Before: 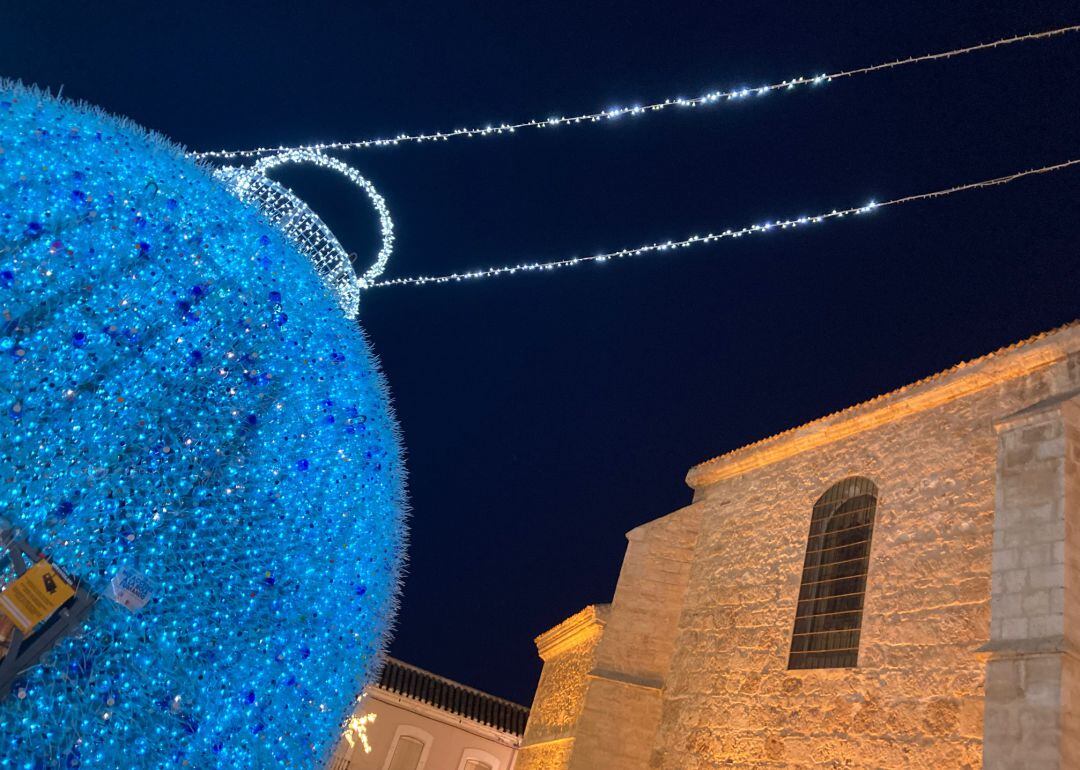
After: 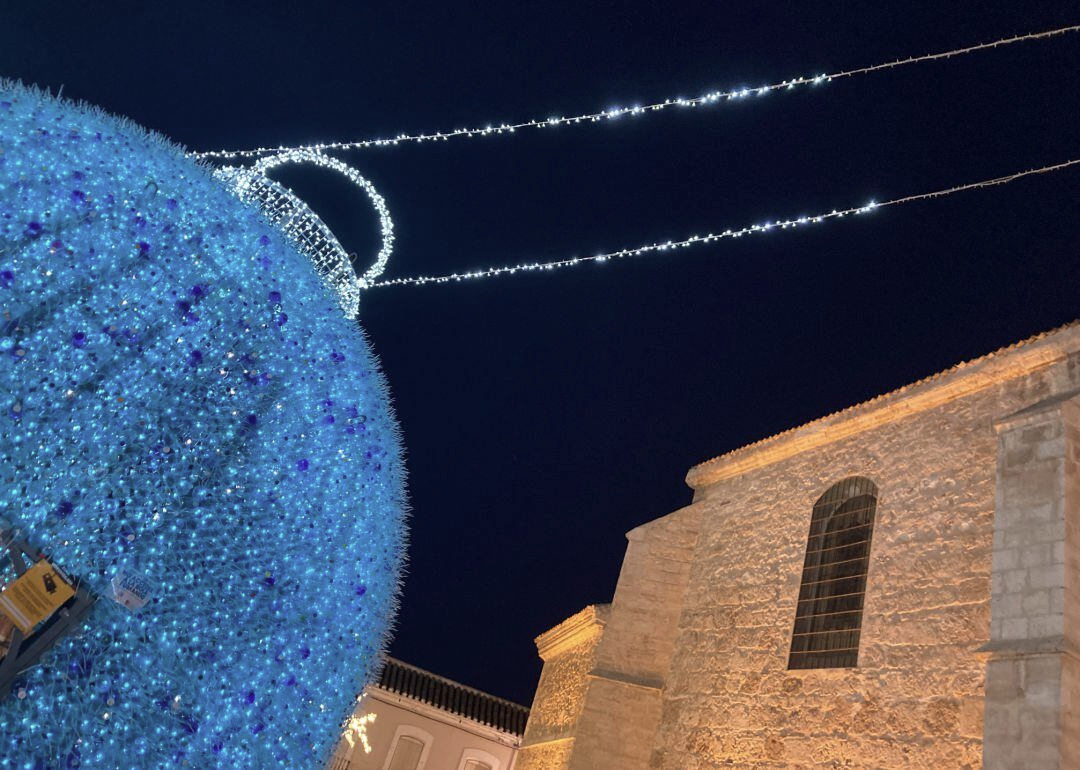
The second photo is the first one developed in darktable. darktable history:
contrast brightness saturation: contrast 0.064, brightness -0.006, saturation -0.249
